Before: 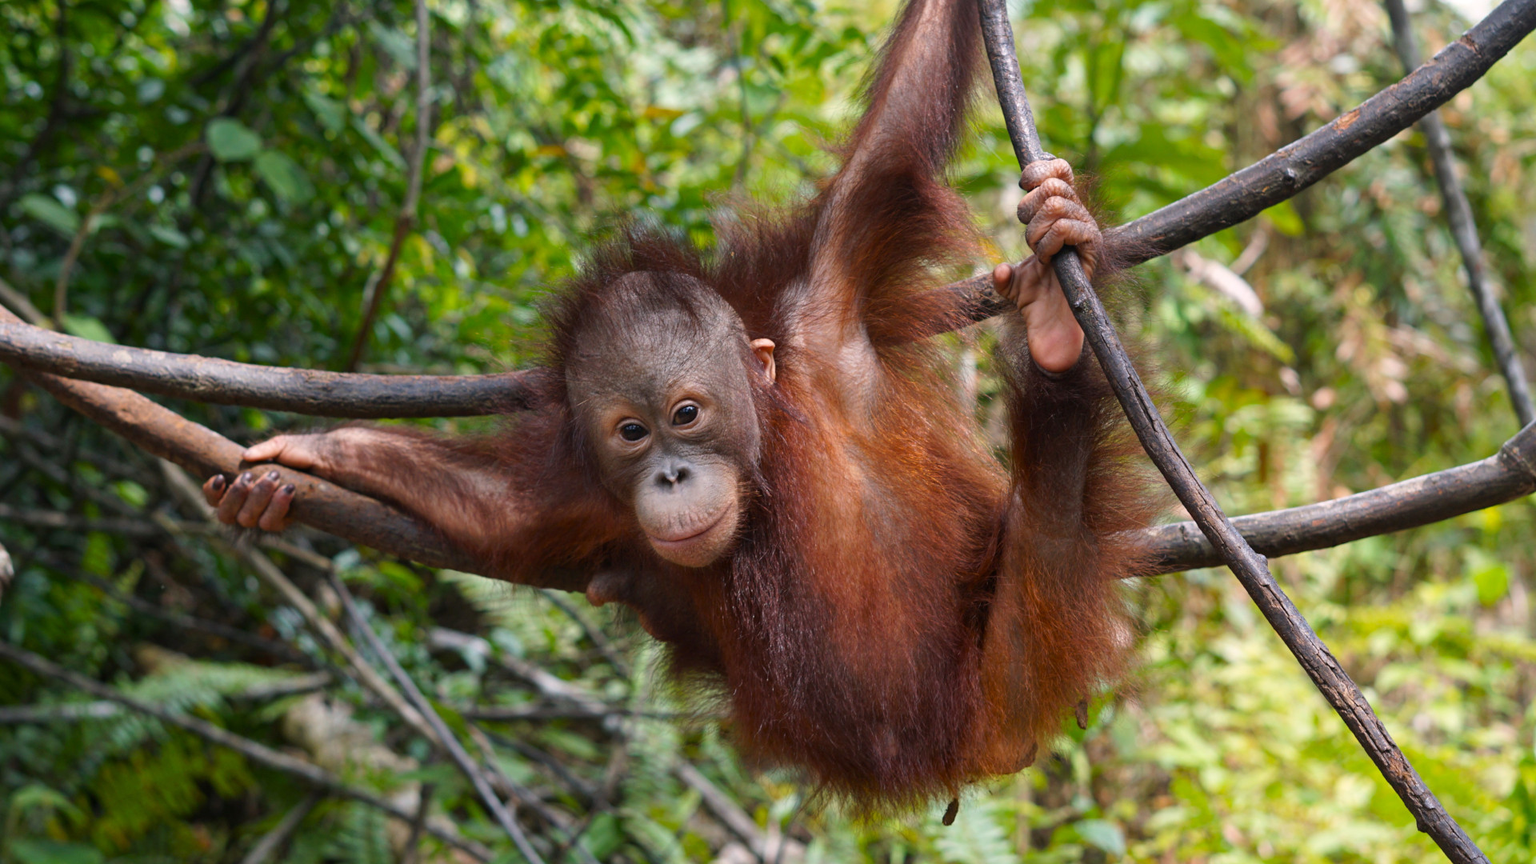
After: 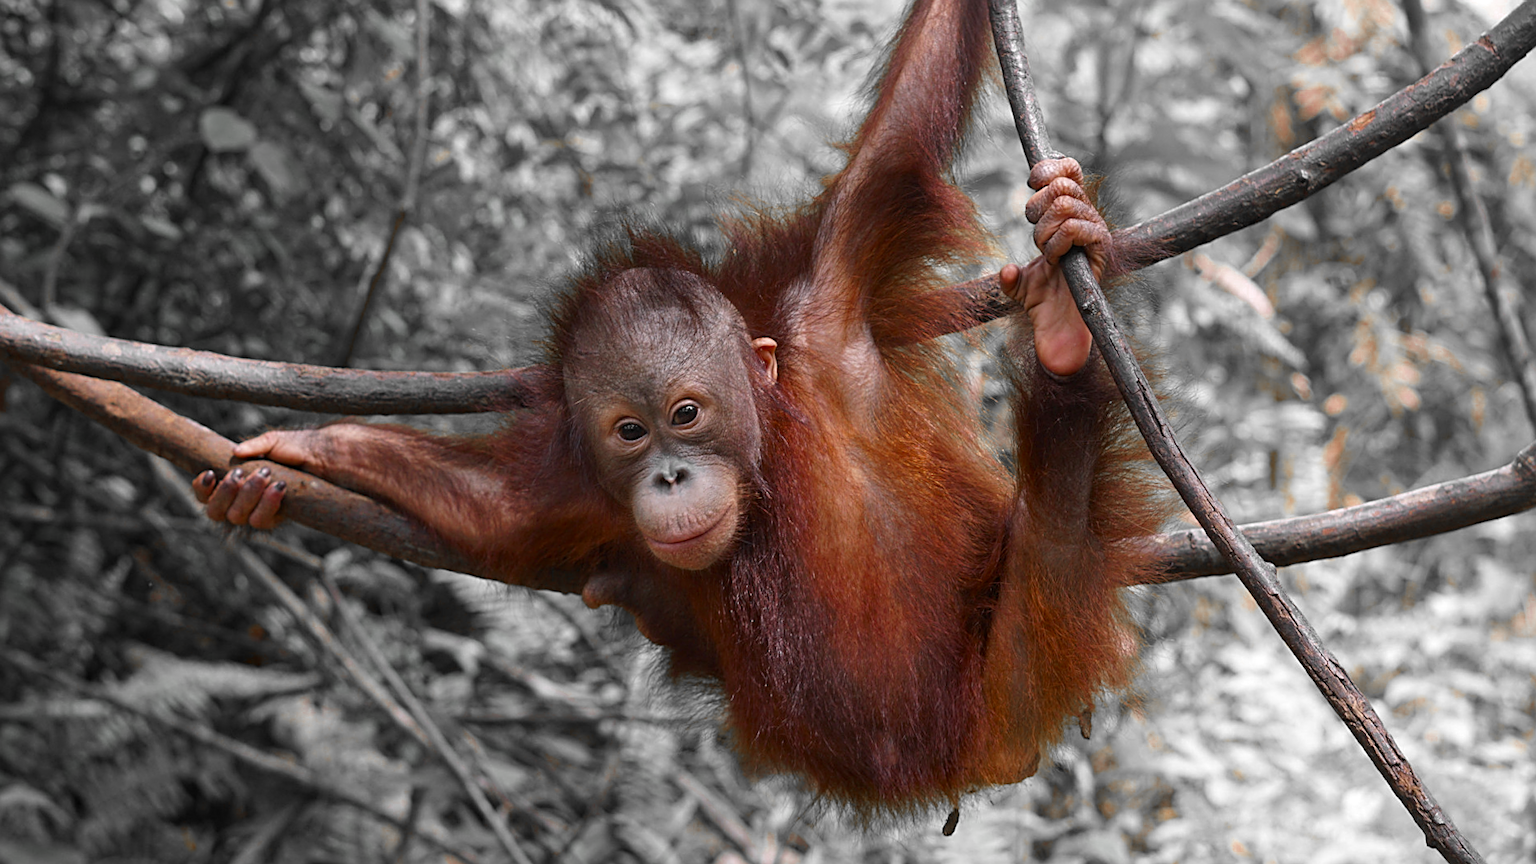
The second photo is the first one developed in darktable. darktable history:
sharpen: on, module defaults
crop and rotate: angle -0.605°
color zones: curves: ch0 [(0, 0.497) (0.096, 0.361) (0.221, 0.538) (0.429, 0.5) (0.571, 0.5) (0.714, 0.5) (0.857, 0.5) (1, 0.497)]; ch1 [(0, 0.5) (0.143, 0.5) (0.257, -0.002) (0.429, 0.04) (0.571, -0.001) (0.714, -0.015) (0.857, 0.024) (1, 0.5)]
